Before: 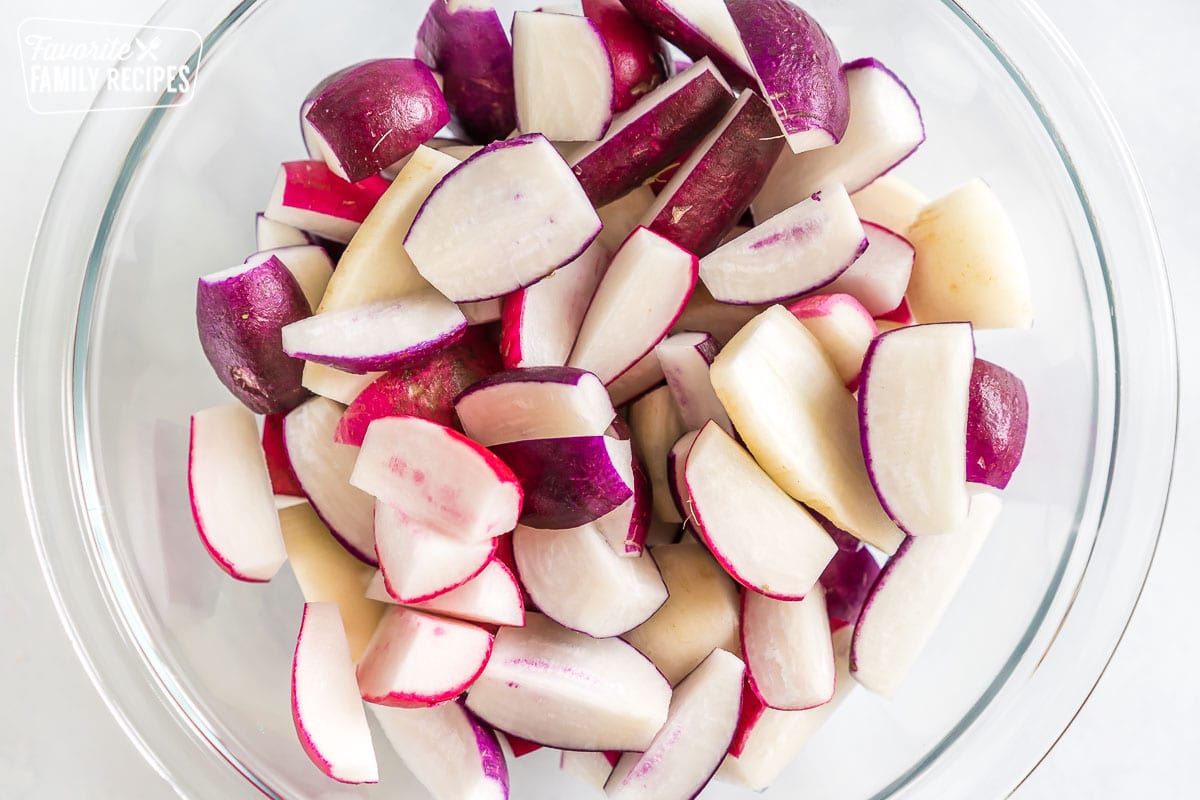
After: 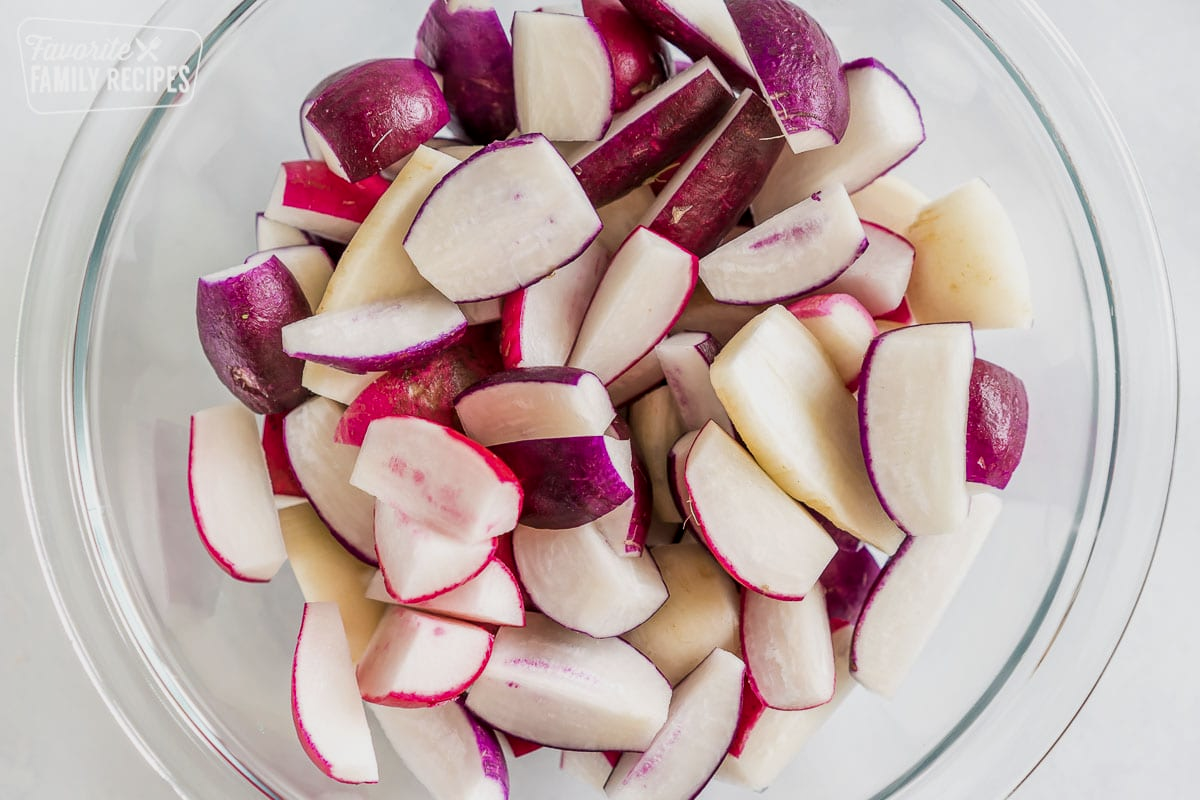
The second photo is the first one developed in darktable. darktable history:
local contrast: highlights 104%, shadows 102%, detail 119%, midtone range 0.2
exposure: exposure -0.325 EV, compensate exposure bias true, compensate highlight preservation false
